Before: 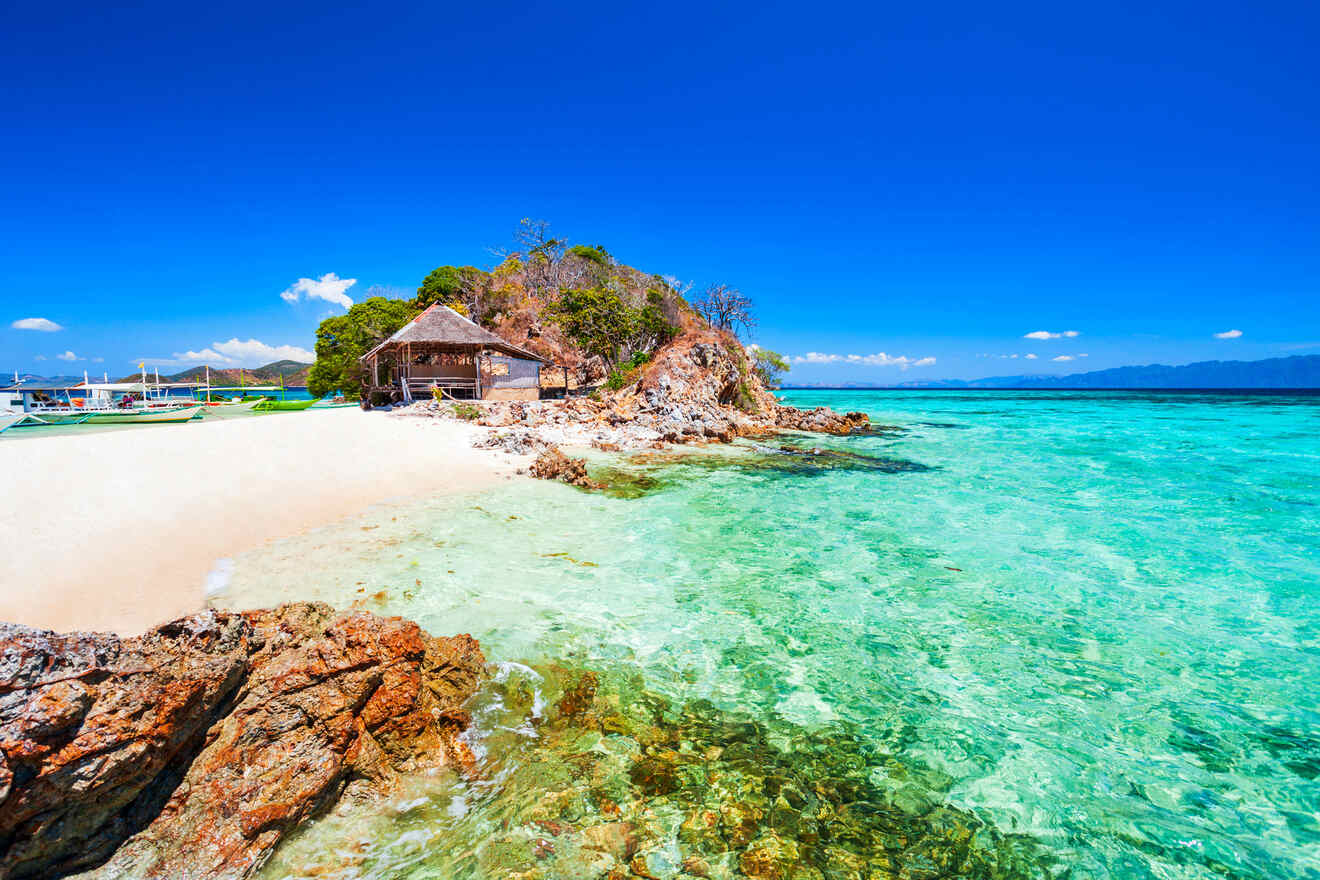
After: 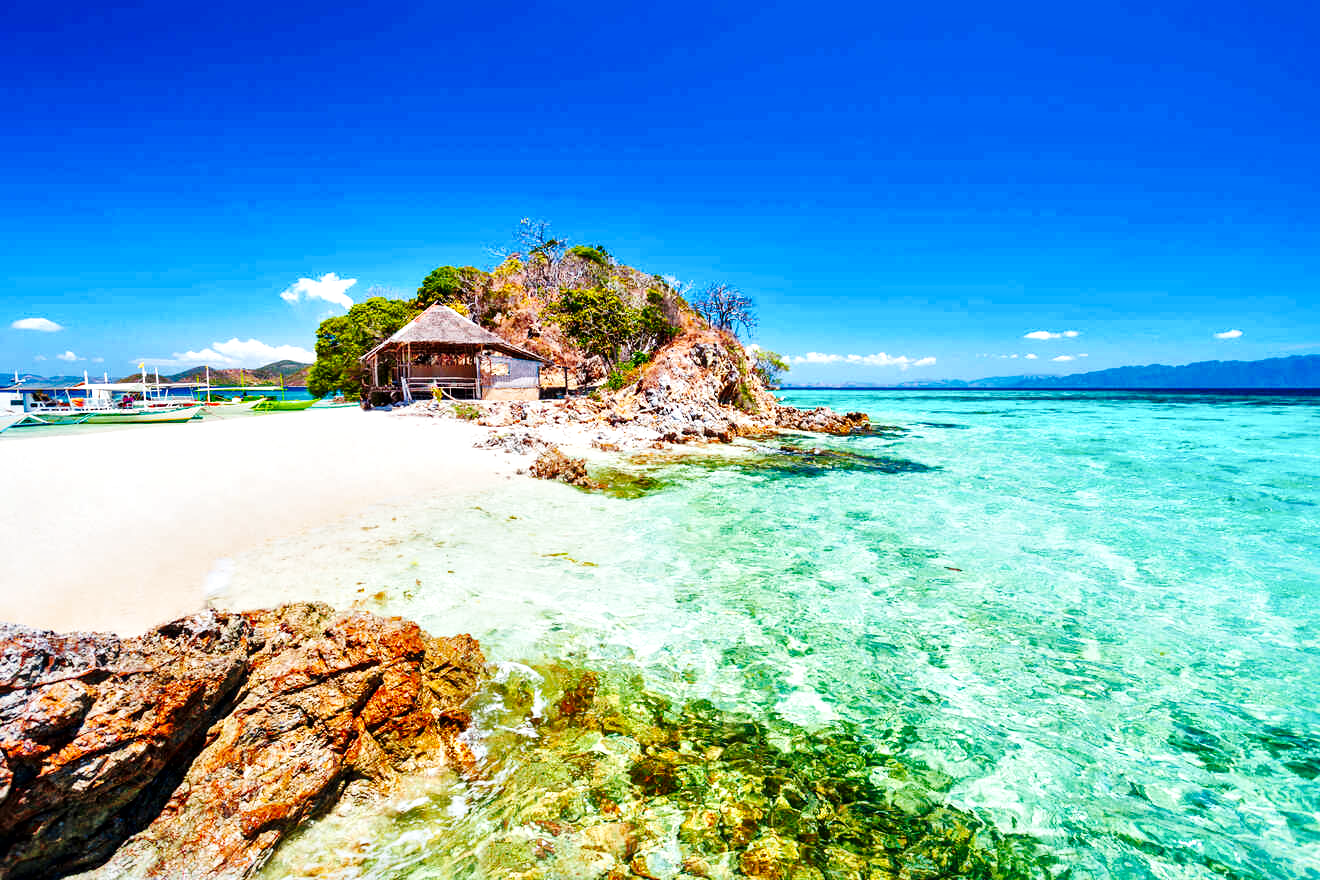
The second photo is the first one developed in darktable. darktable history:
local contrast: mode bilateral grid, contrast 20, coarseness 49, detail 171%, midtone range 0.2
base curve: curves: ch0 [(0, 0) (0.036, 0.025) (0.121, 0.166) (0.206, 0.329) (0.605, 0.79) (1, 1)], preserve colors none
